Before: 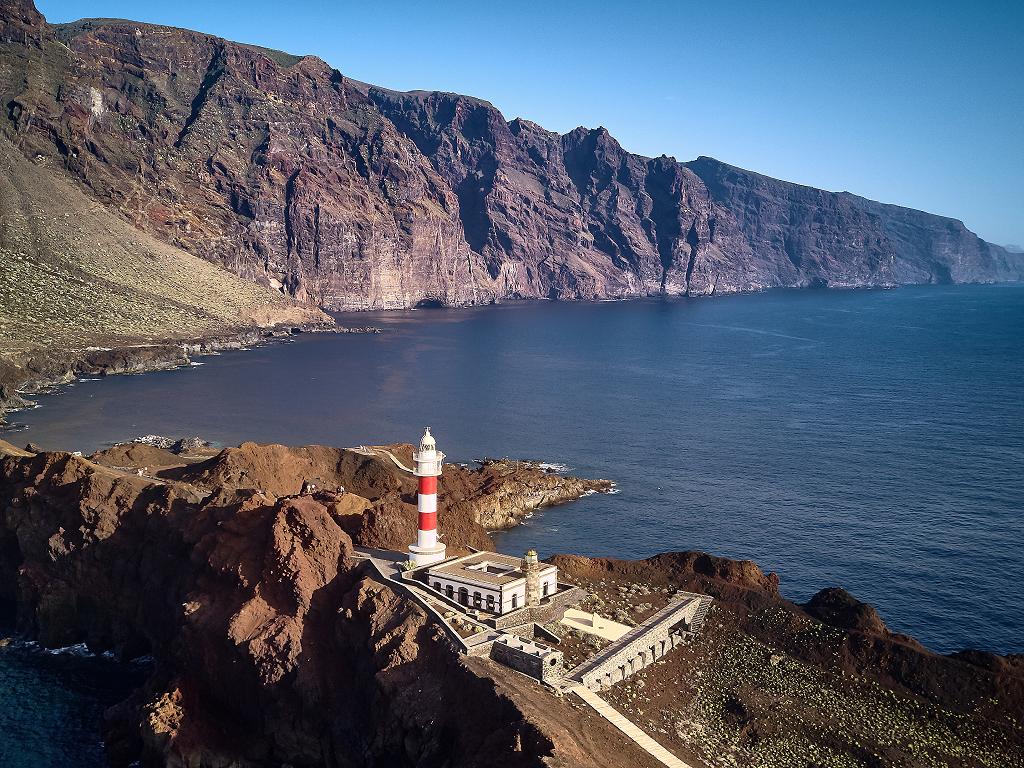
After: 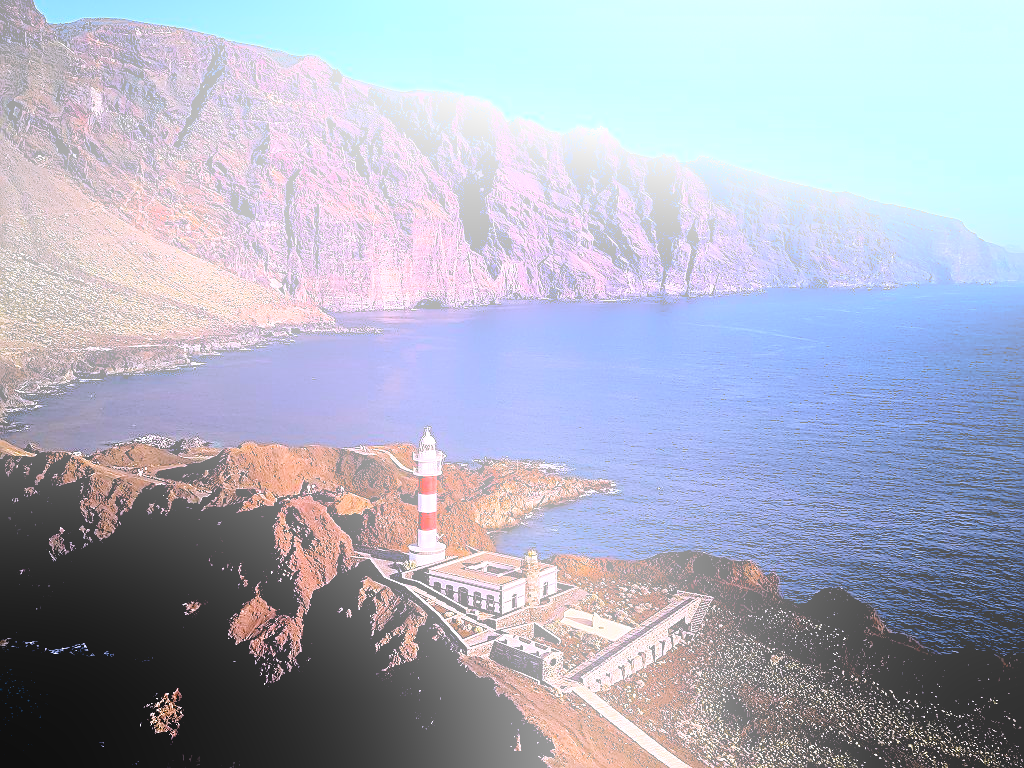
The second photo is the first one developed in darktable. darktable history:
rgb levels: levels [[0.034, 0.472, 0.904], [0, 0.5, 1], [0, 0.5, 1]]
white balance: red 1.042, blue 1.17
color balance rgb: perceptual saturation grading › global saturation 20%, perceptual saturation grading › highlights -25%, perceptual saturation grading › shadows 25%
sharpen: on, module defaults
bloom: size 25%, threshold 5%, strength 90%
